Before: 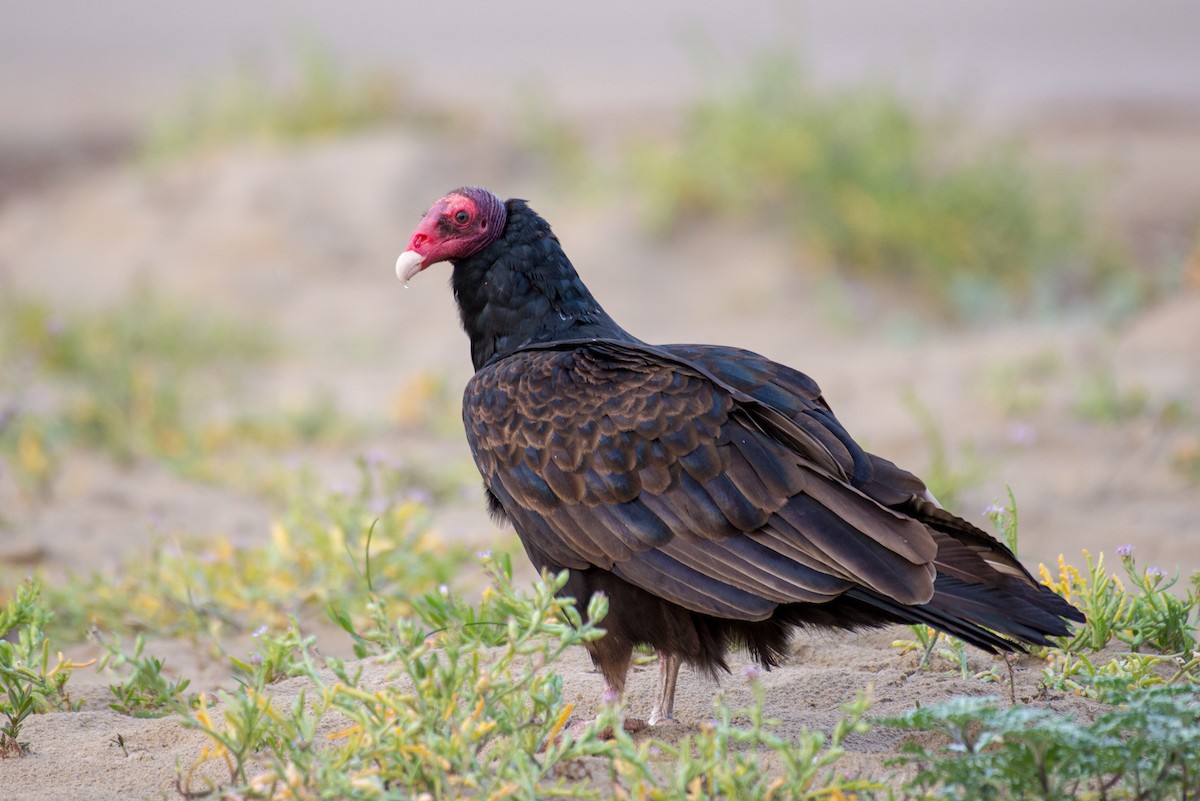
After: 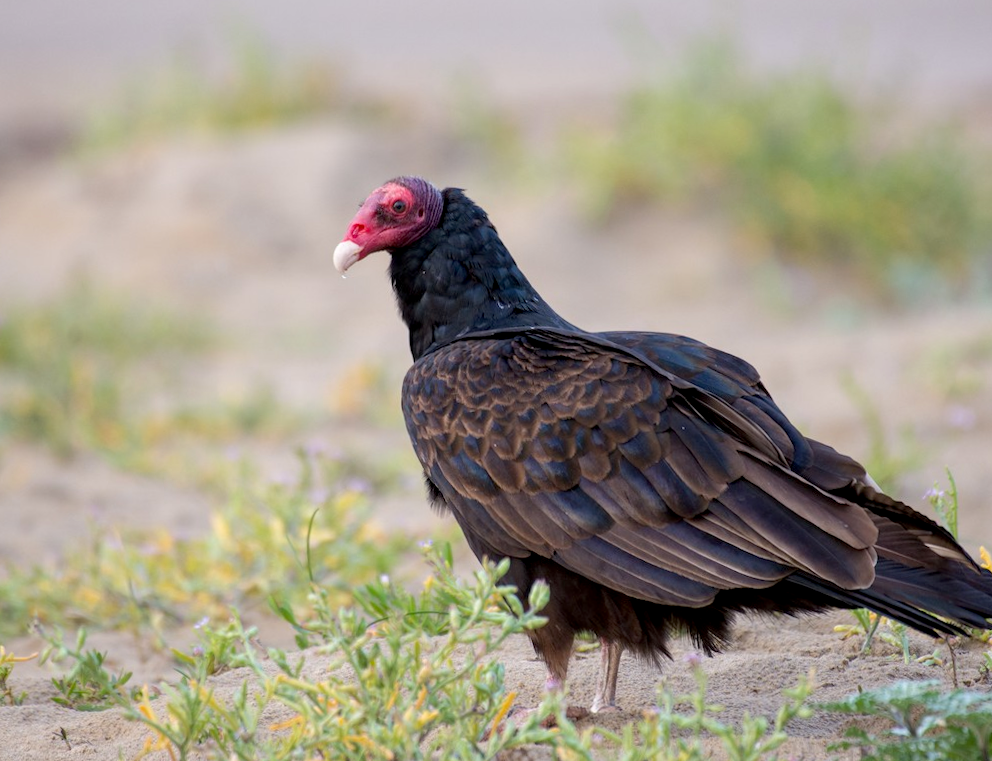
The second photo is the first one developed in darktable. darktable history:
crop and rotate: angle 0.626°, left 4.412%, top 0.782%, right 11.561%, bottom 2.601%
exposure: black level correction 0.005, exposure 0.016 EV, compensate exposure bias true, compensate highlight preservation false
